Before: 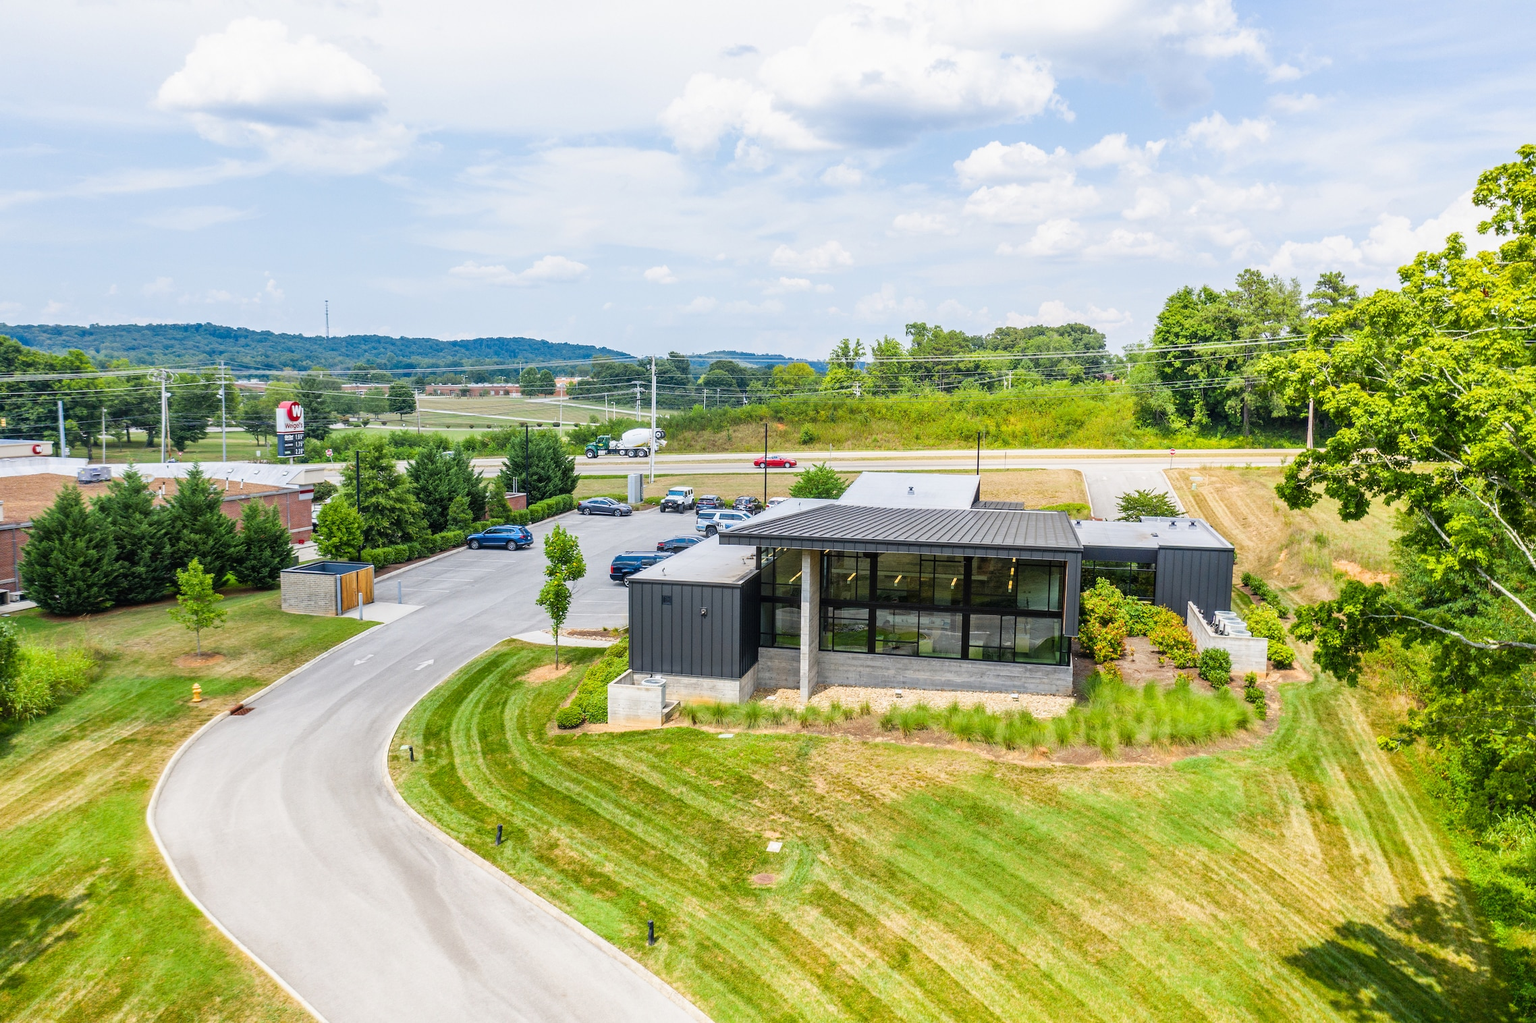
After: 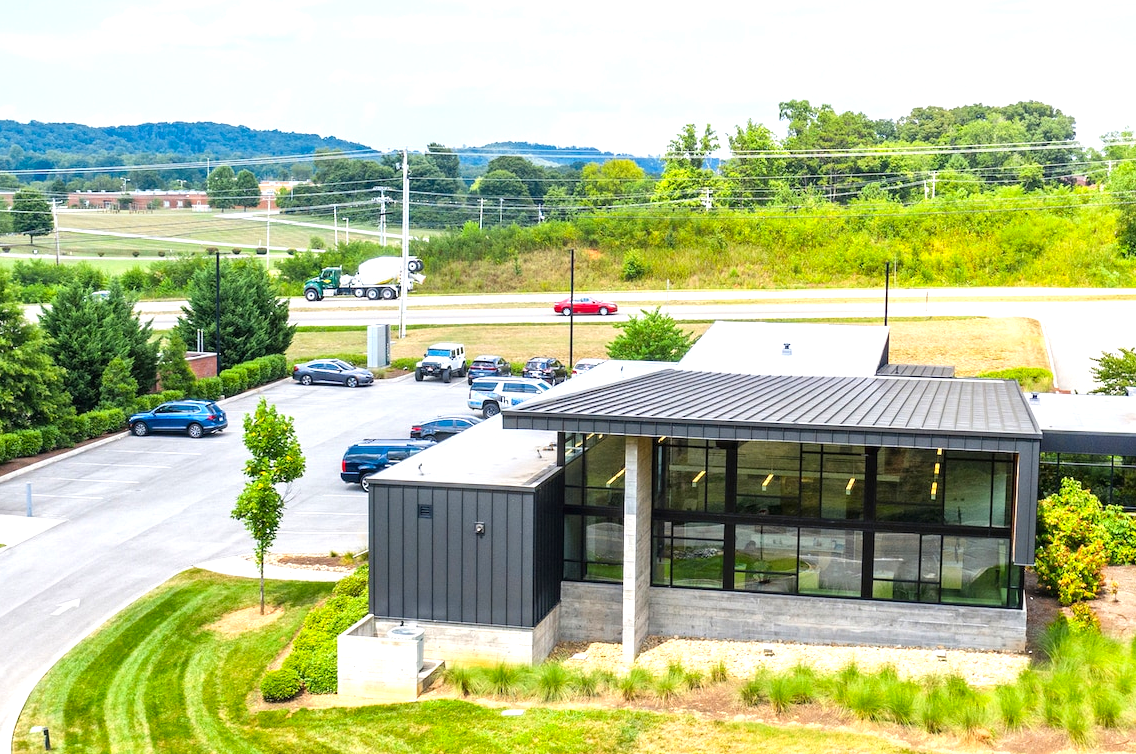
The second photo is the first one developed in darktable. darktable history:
local contrast: mode bilateral grid, contrast 10, coarseness 25, detail 111%, midtone range 0.2
exposure: exposure 0.647 EV, compensate highlight preservation false
crop: left 24.772%, top 24.966%, right 25.306%, bottom 25.262%
contrast brightness saturation: contrast 0.041, saturation 0.067
